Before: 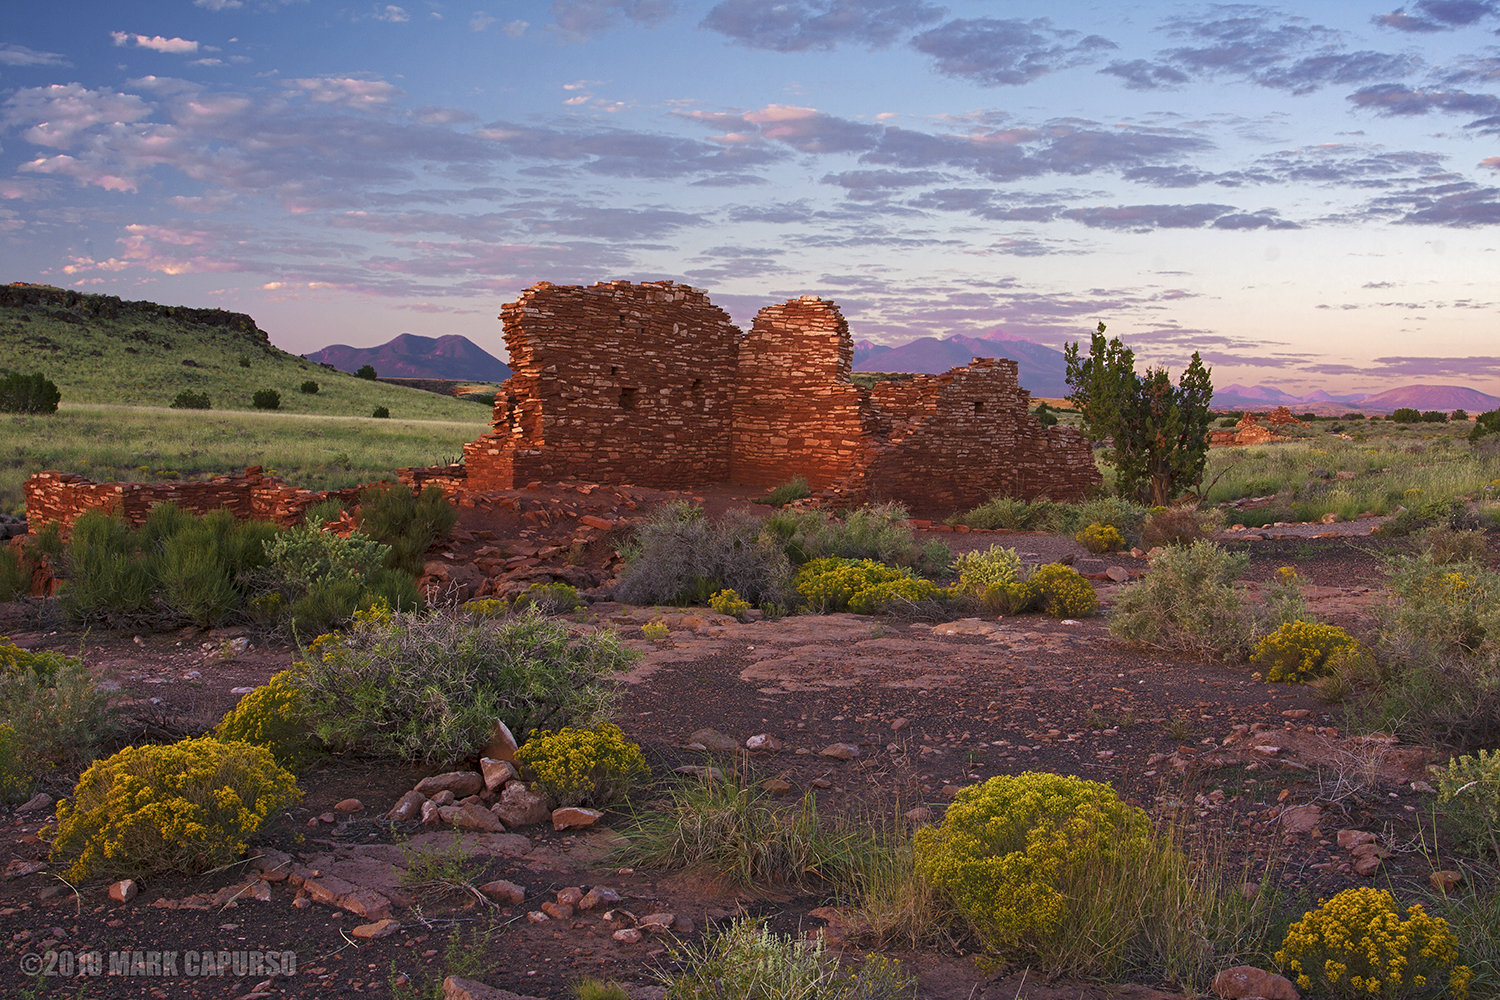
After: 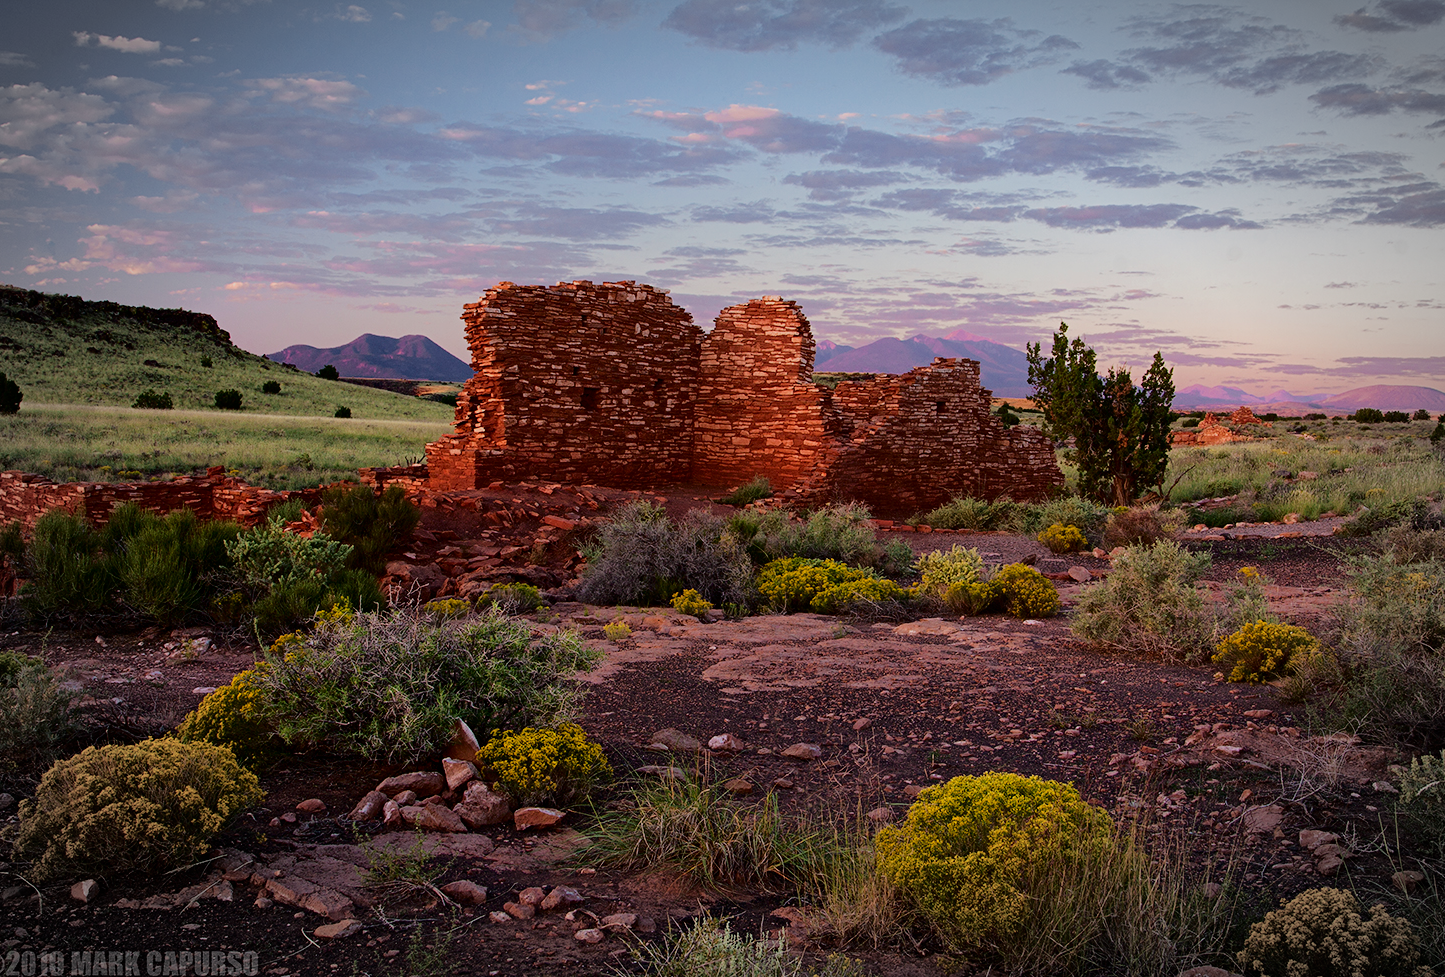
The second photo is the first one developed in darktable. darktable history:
crop and rotate: left 2.536%, right 1.107%, bottom 2.246%
vignetting: fall-off start 79.43%, saturation -0.649, width/height ratio 1.327, unbound false
fill light: exposure -2 EV, width 8.6
filmic rgb: hardness 4.17
